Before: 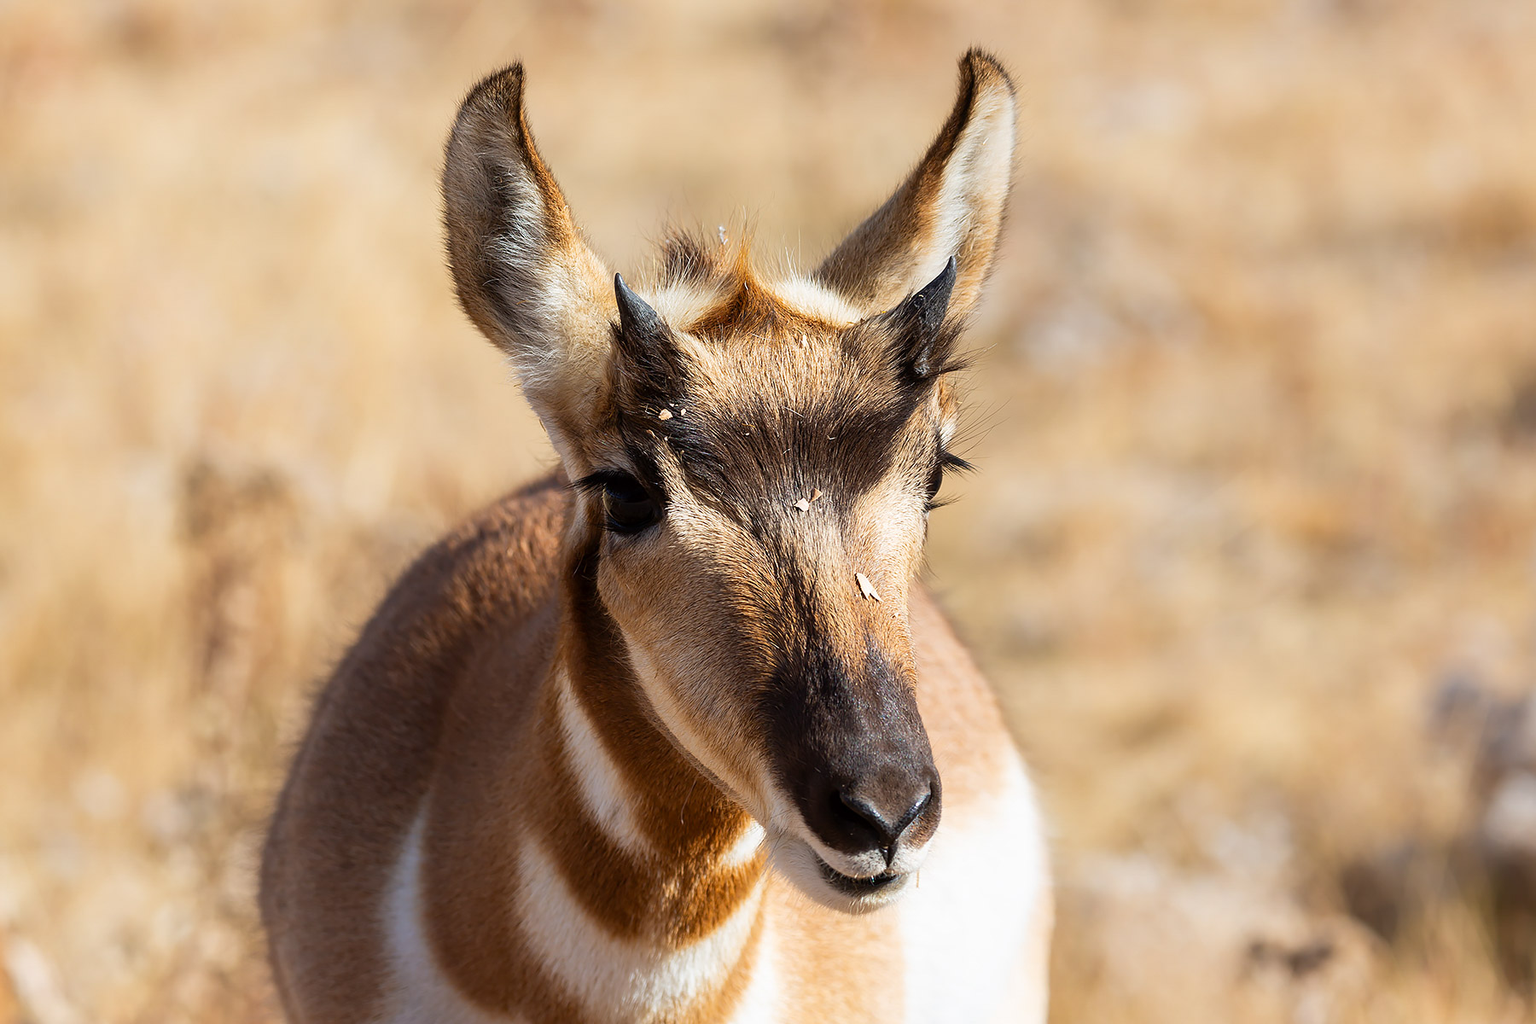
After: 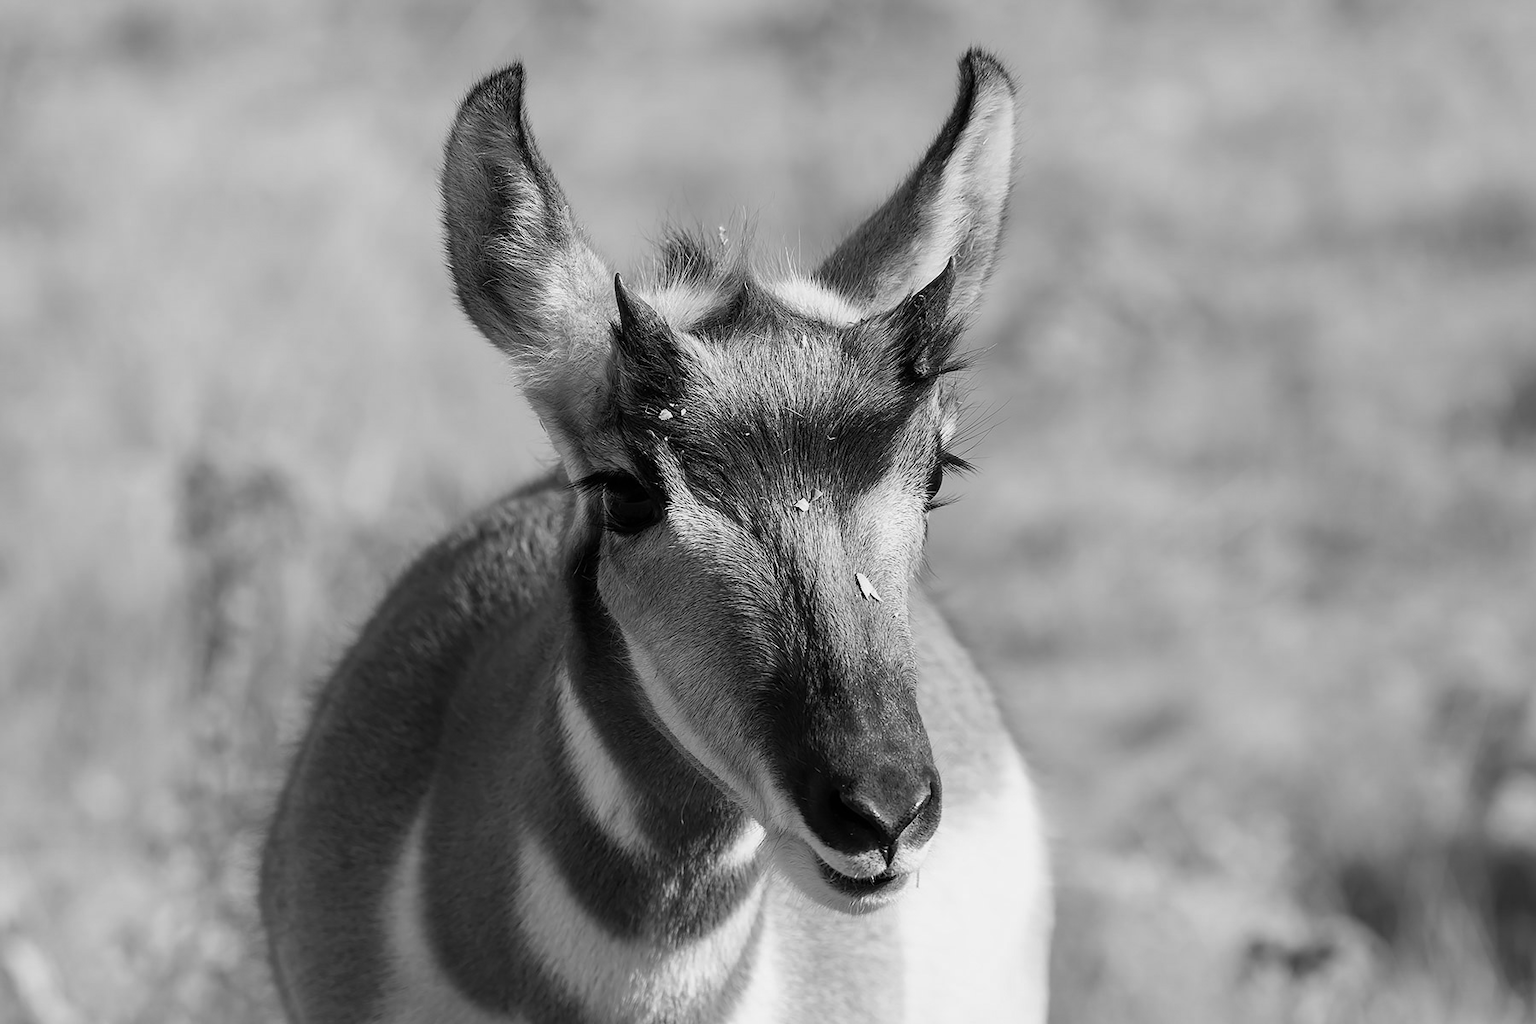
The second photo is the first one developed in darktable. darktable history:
color calibration: output gray [0.246, 0.254, 0.501, 0], illuminant same as pipeline (D50), adaptation XYZ, x 0.347, y 0.358, temperature 5018.95 K
